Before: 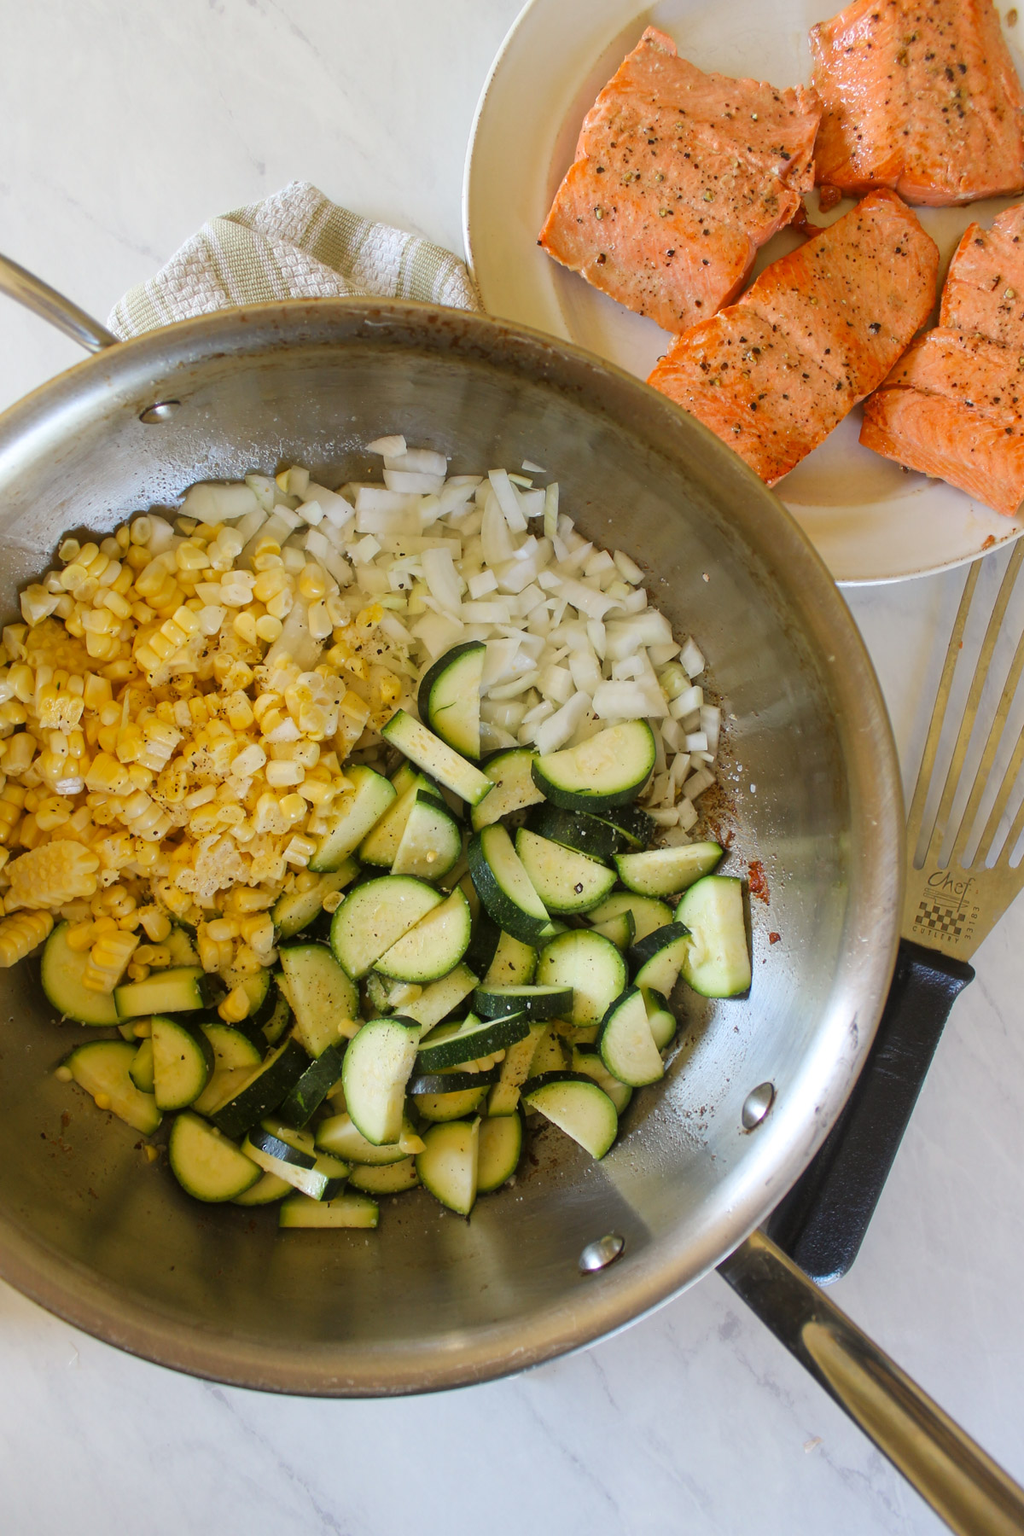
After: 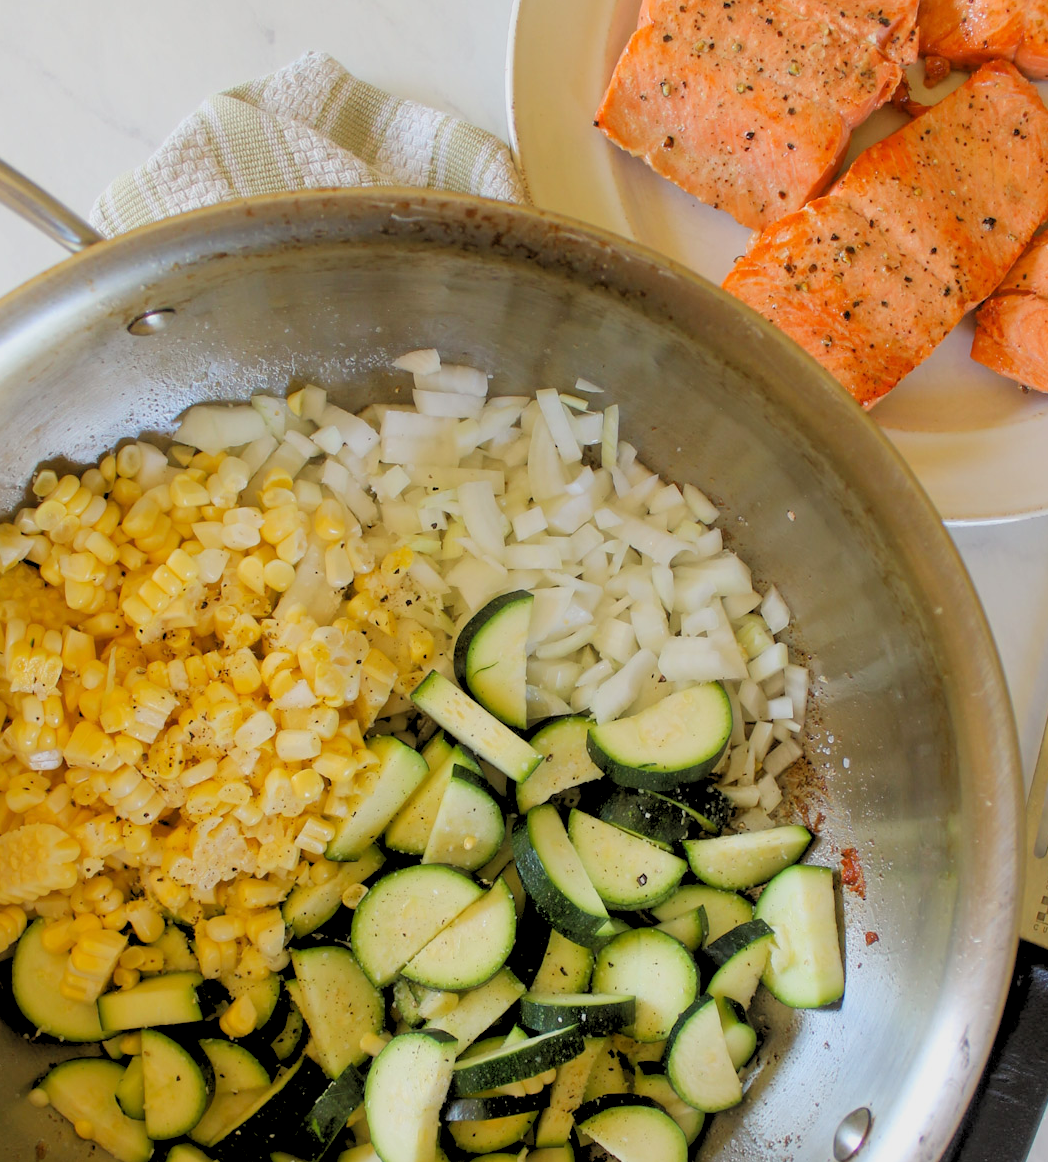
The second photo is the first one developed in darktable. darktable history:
rgb levels: preserve colors sum RGB, levels [[0.038, 0.433, 0.934], [0, 0.5, 1], [0, 0.5, 1]]
crop: left 3.015%, top 8.969%, right 9.647%, bottom 26.457%
